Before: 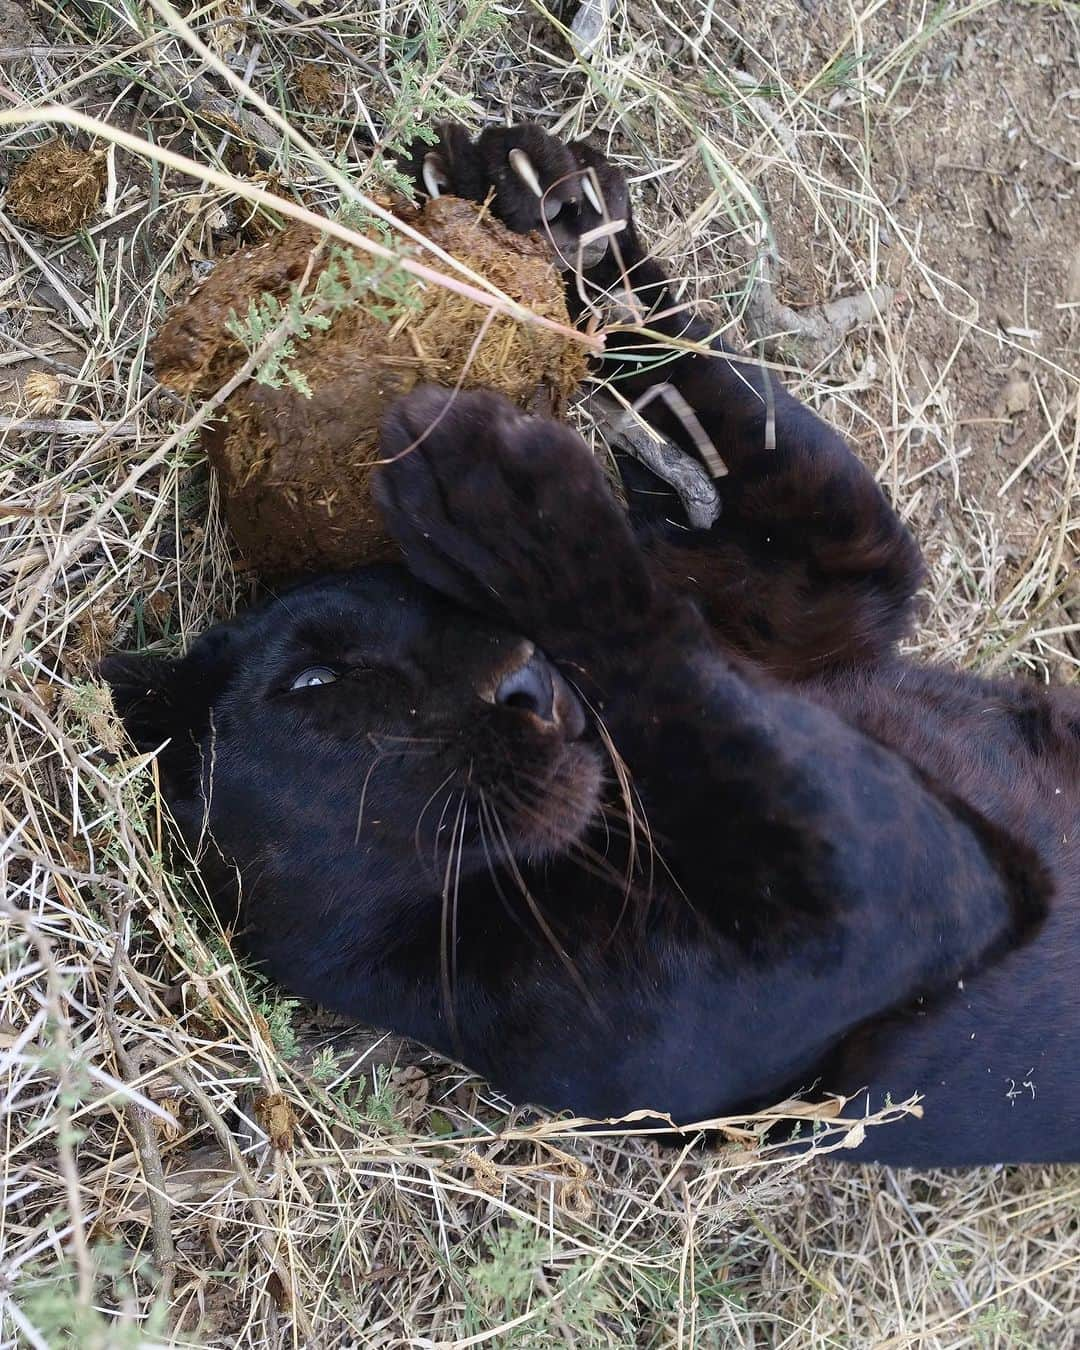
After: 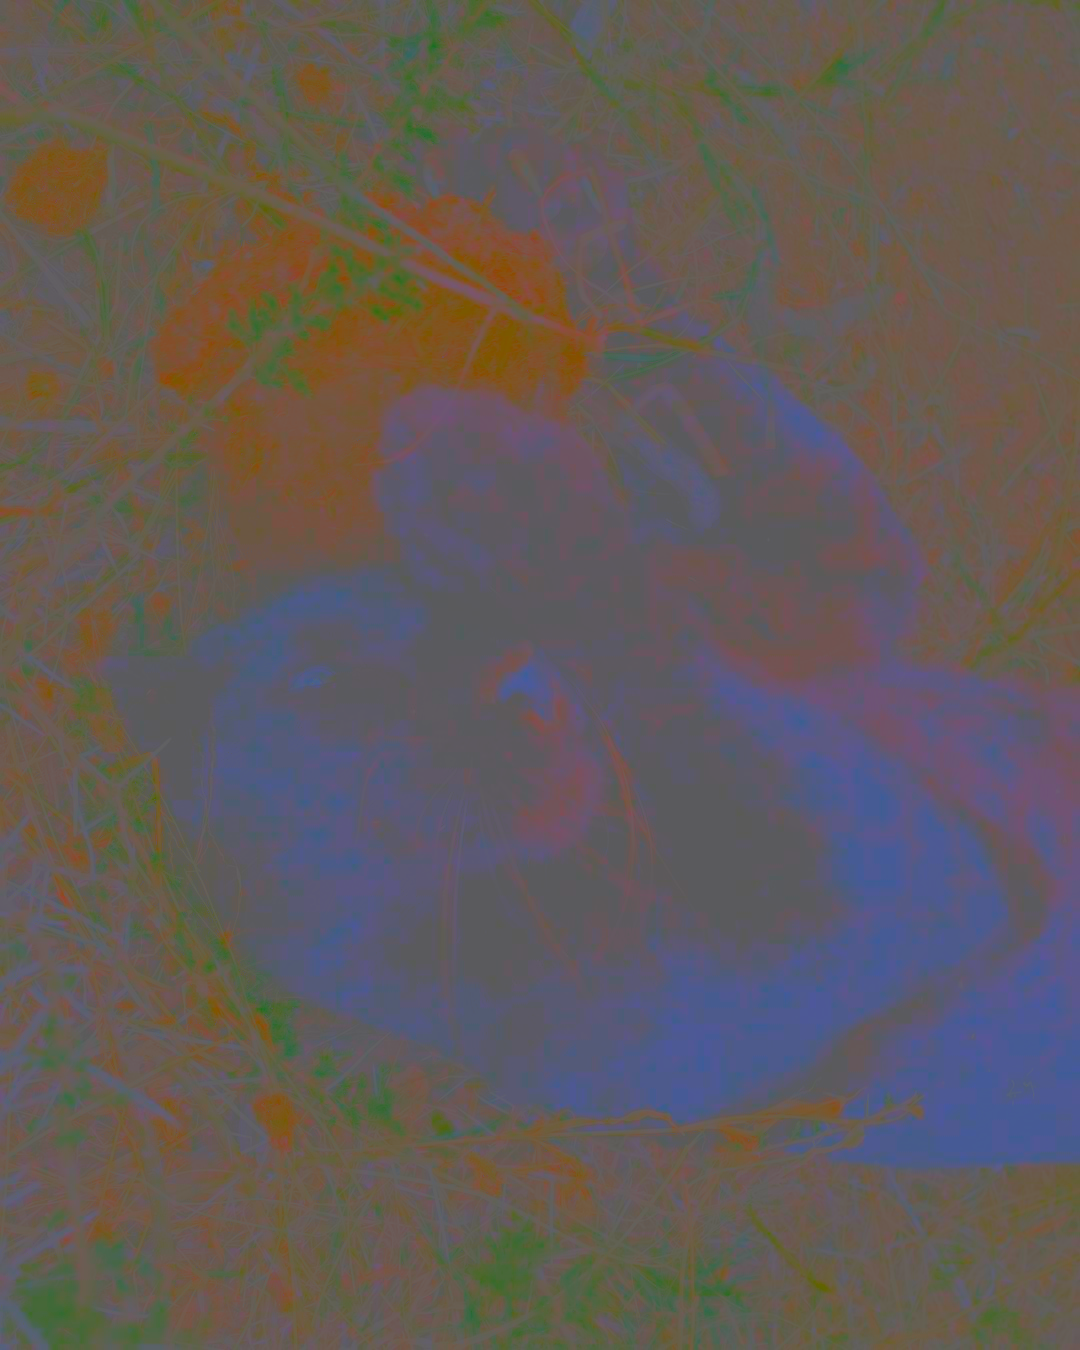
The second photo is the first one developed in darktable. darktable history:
contrast brightness saturation: contrast -0.973, brightness -0.167, saturation 0.746
